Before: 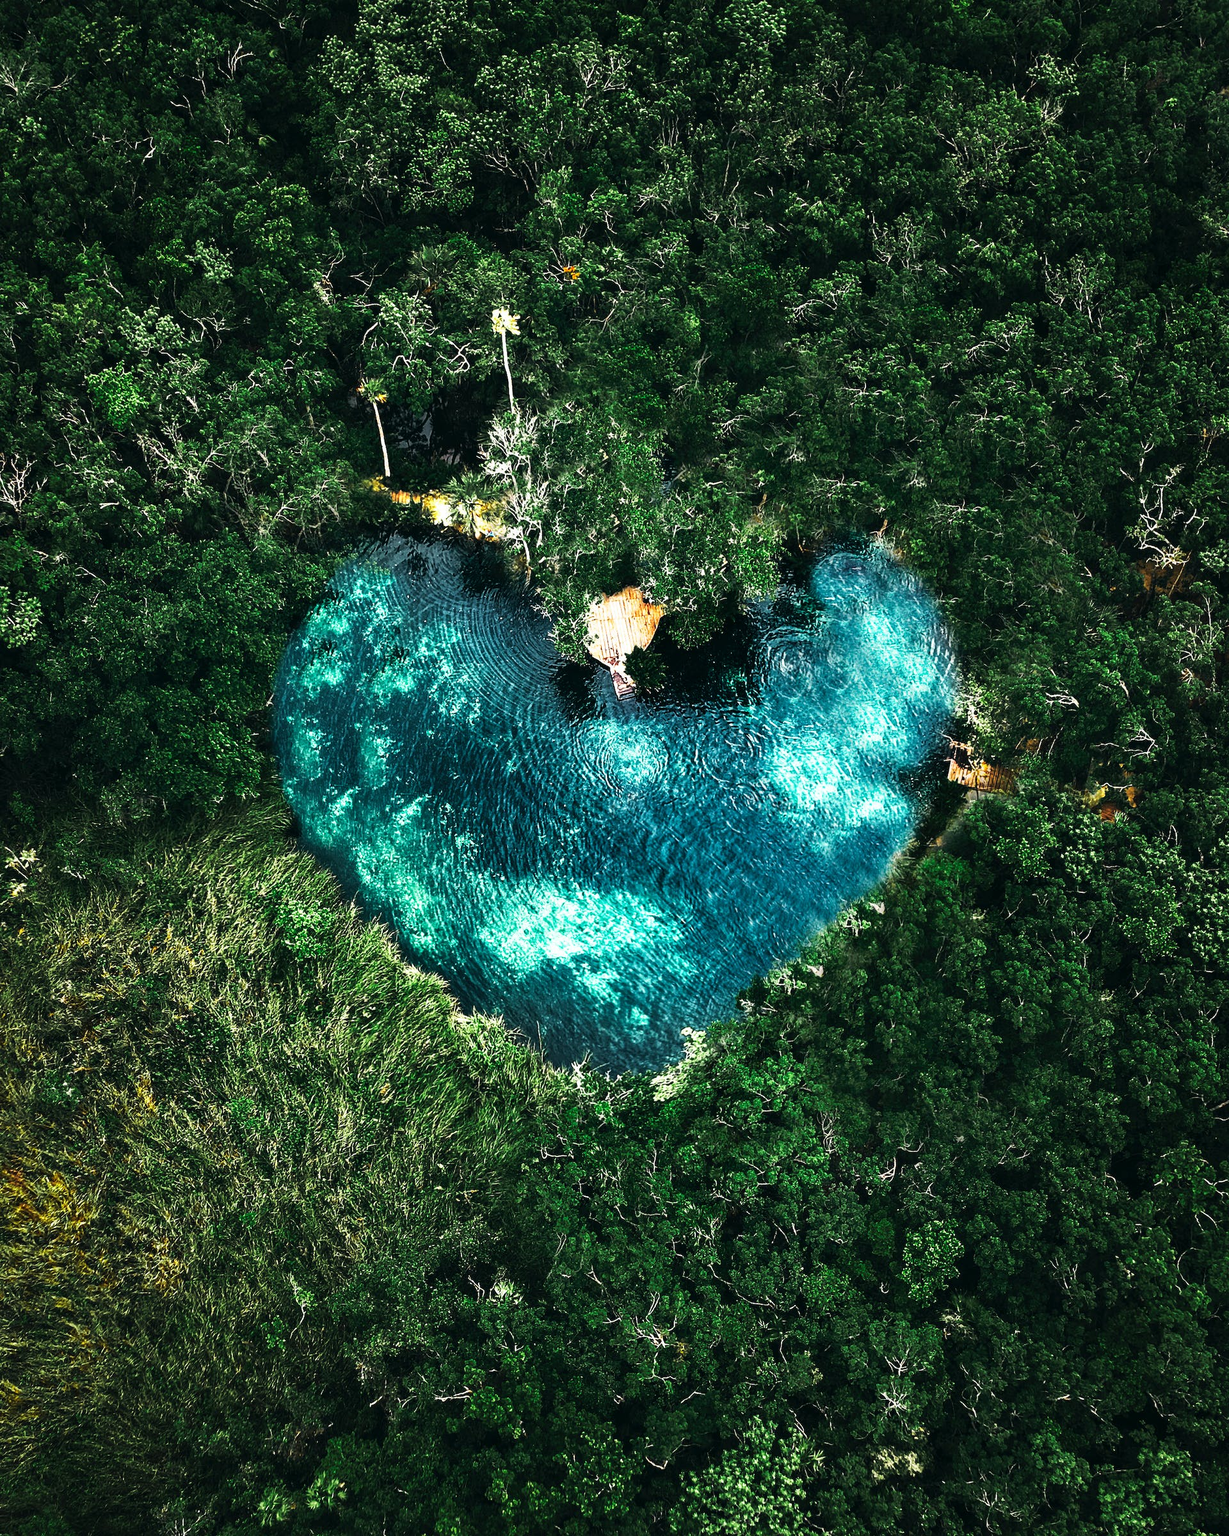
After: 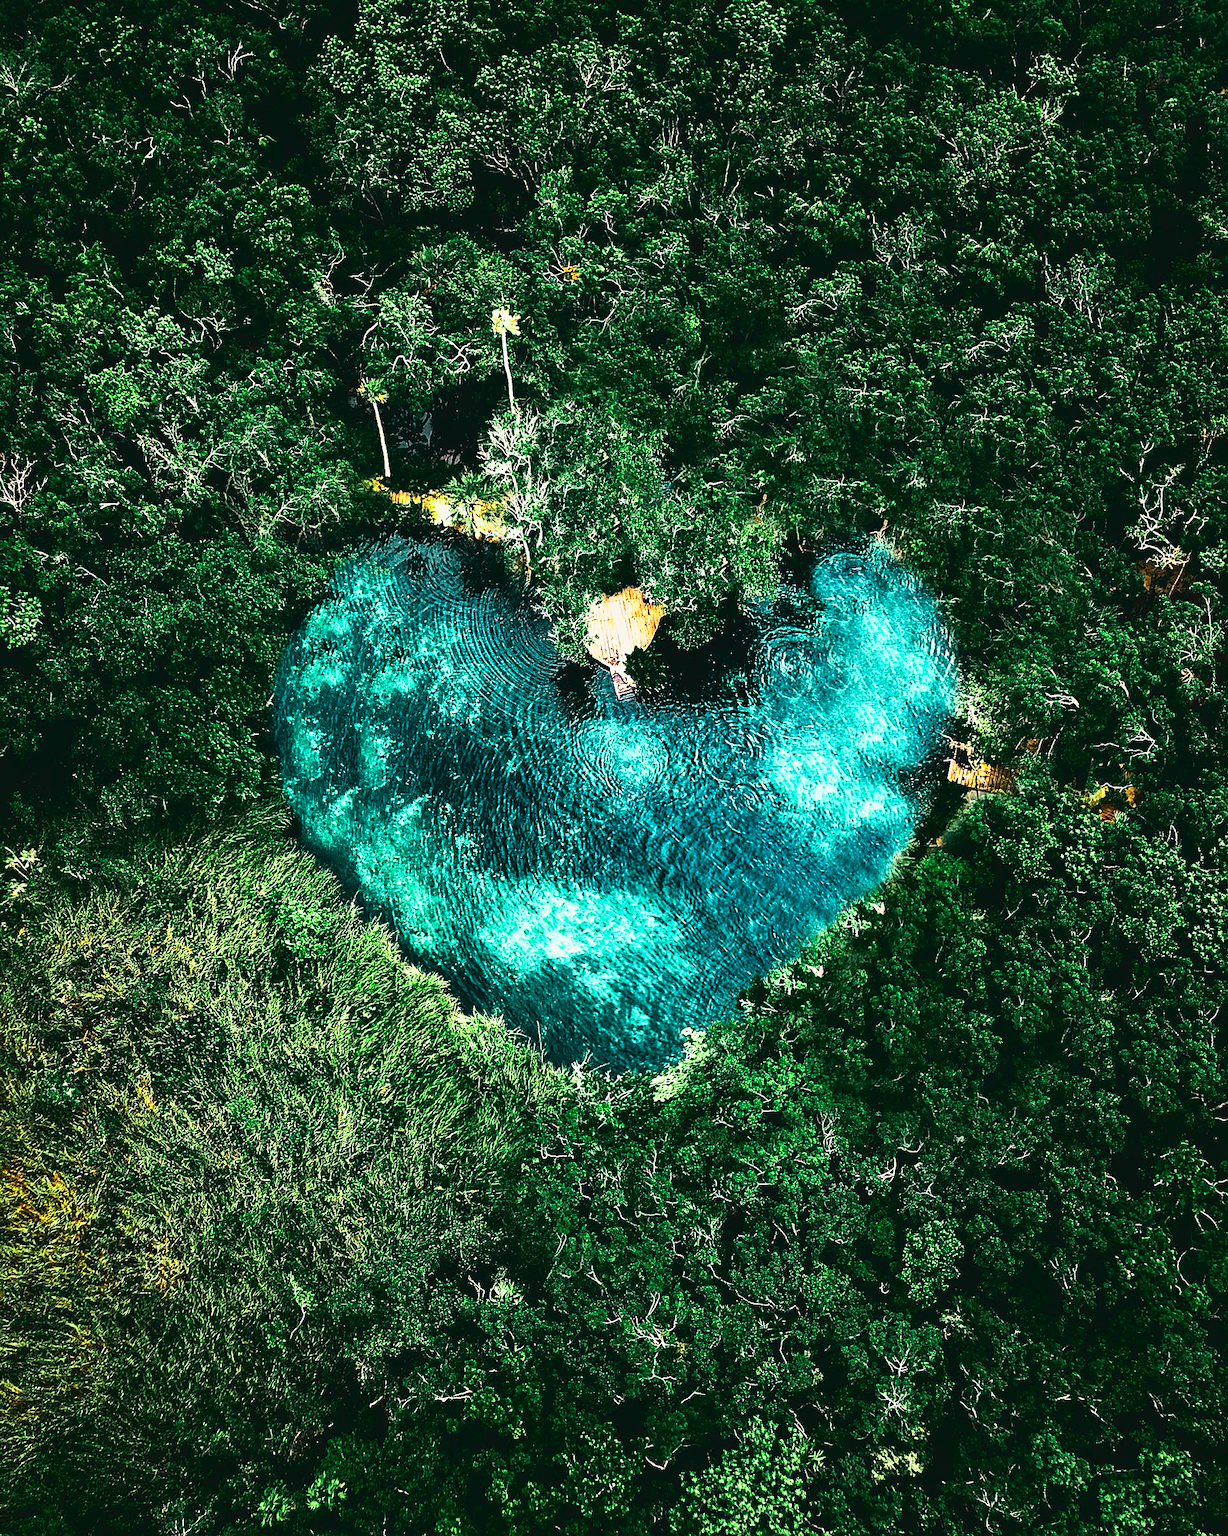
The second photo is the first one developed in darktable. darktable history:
sharpen: on, module defaults
velvia: on, module defaults
tone curve: curves: ch0 [(0, 0.049) (0.113, 0.084) (0.285, 0.301) (0.673, 0.796) (0.845, 0.932) (0.994, 0.971)]; ch1 [(0, 0) (0.456, 0.424) (0.498, 0.5) (0.57, 0.557) (0.631, 0.635) (1, 1)]; ch2 [(0, 0) (0.395, 0.398) (0.44, 0.456) (0.502, 0.507) (0.55, 0.559) (0.67, 0.702) (1, 1)], color space Lab, independent channels, preserve colors none
